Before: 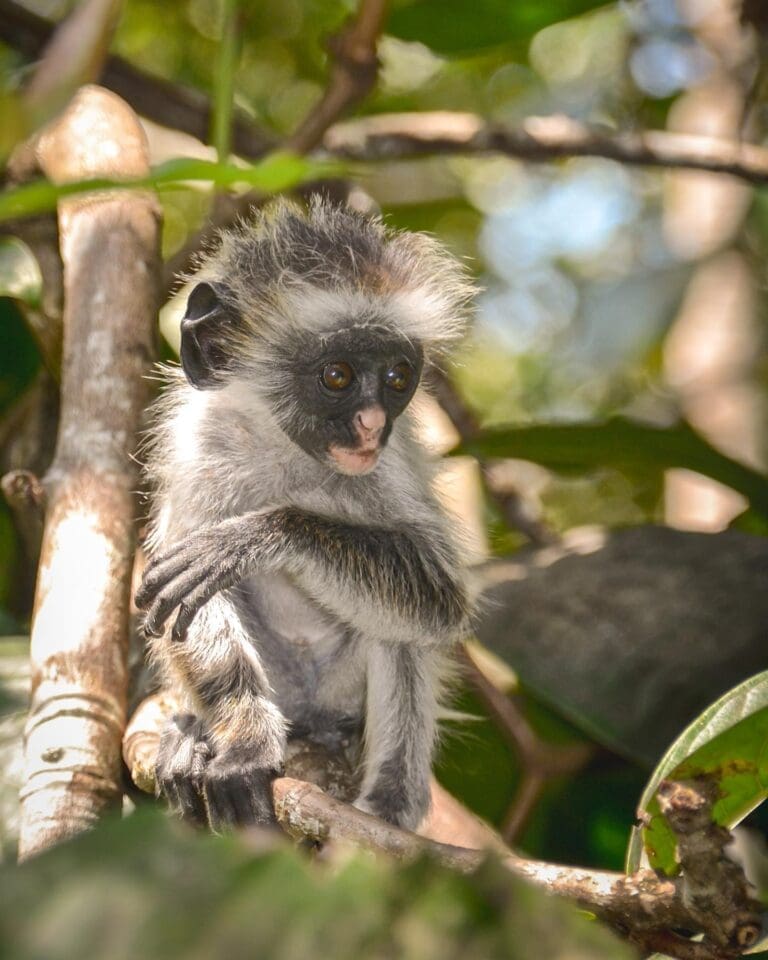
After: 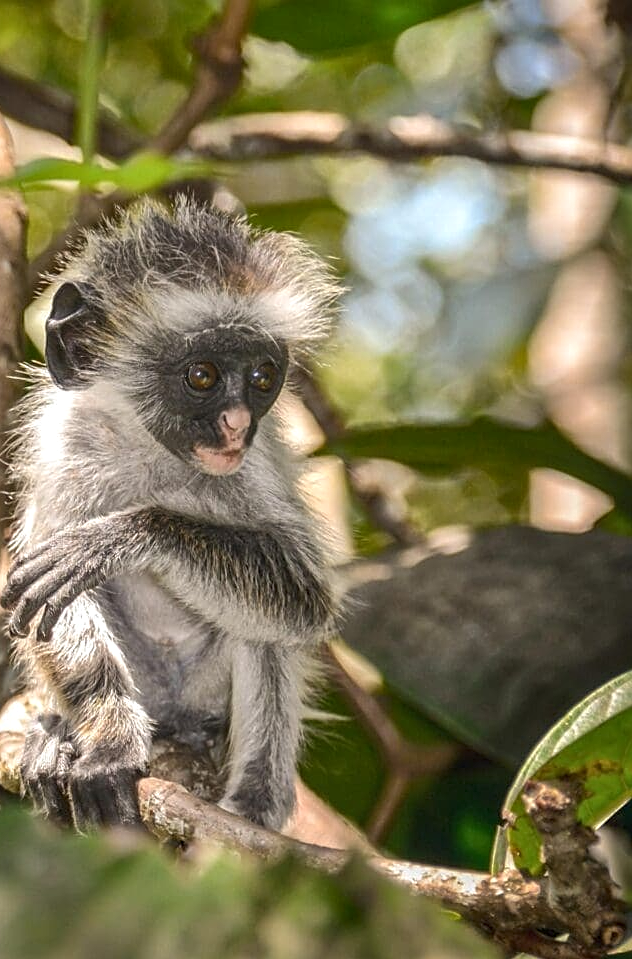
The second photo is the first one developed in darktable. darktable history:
sharpen: on, module defaults
crop: left 17.609%, bottom 0.04%
local contrast: on, module defaults
